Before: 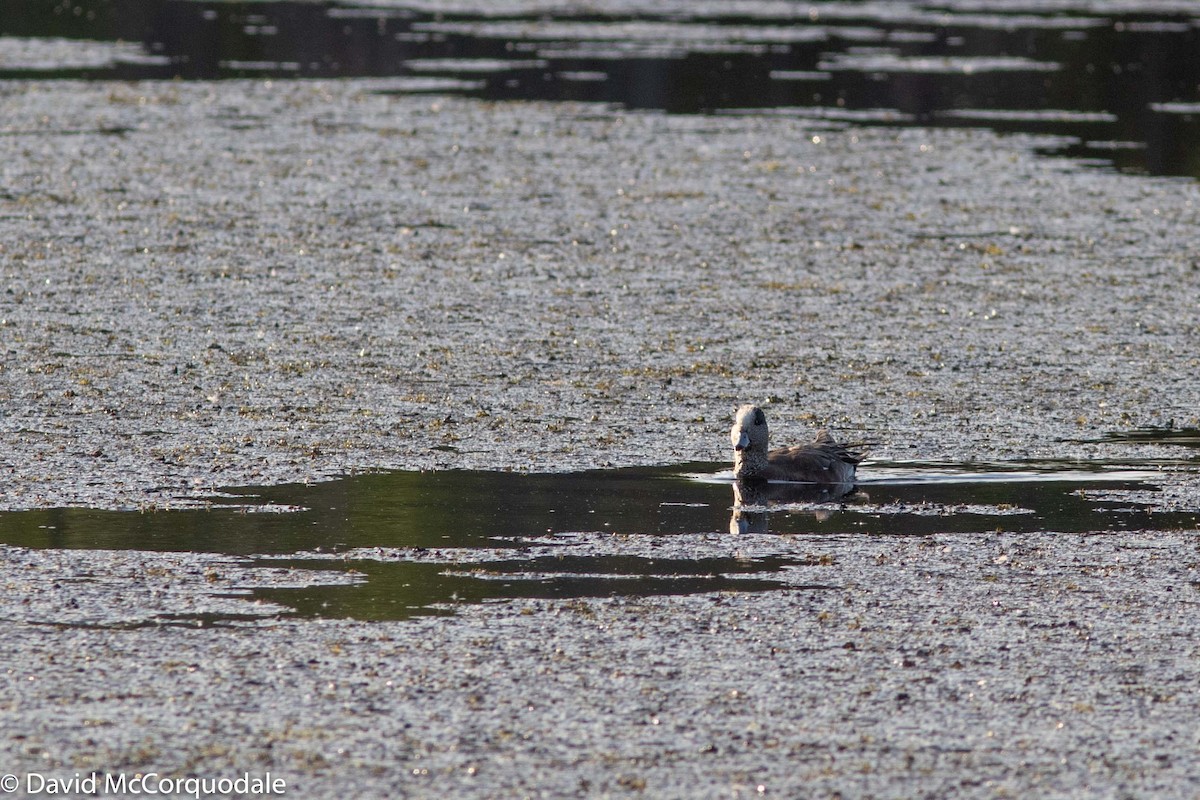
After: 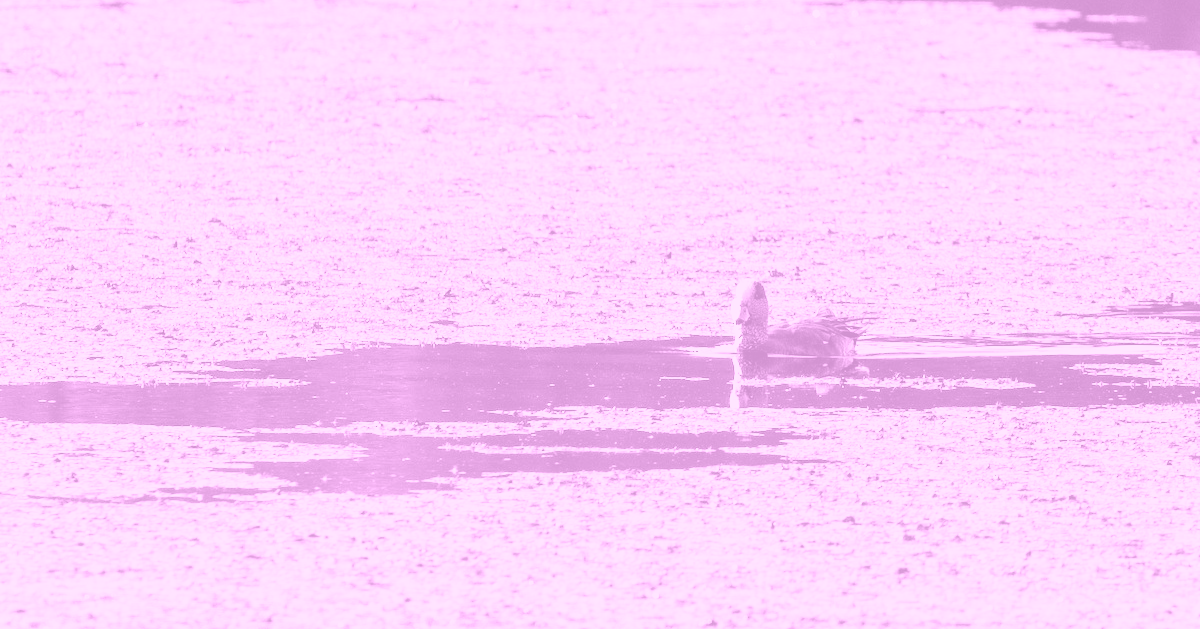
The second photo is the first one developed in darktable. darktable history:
colorize: hue 331.2°, saturation 75%, source mix 30.28%, lightness 70.52%, version 1
crop and rotate: top 15.774%, bottom 5.506%
base curve: curves: ch0 [(0, 0) (0.007, 0.004) (0.027, 0.03) (0.046, 0.07) (0.207, 0.54) (0.442, 0.872) (0.673, 0.972) (1, 1)], preserve colors none
